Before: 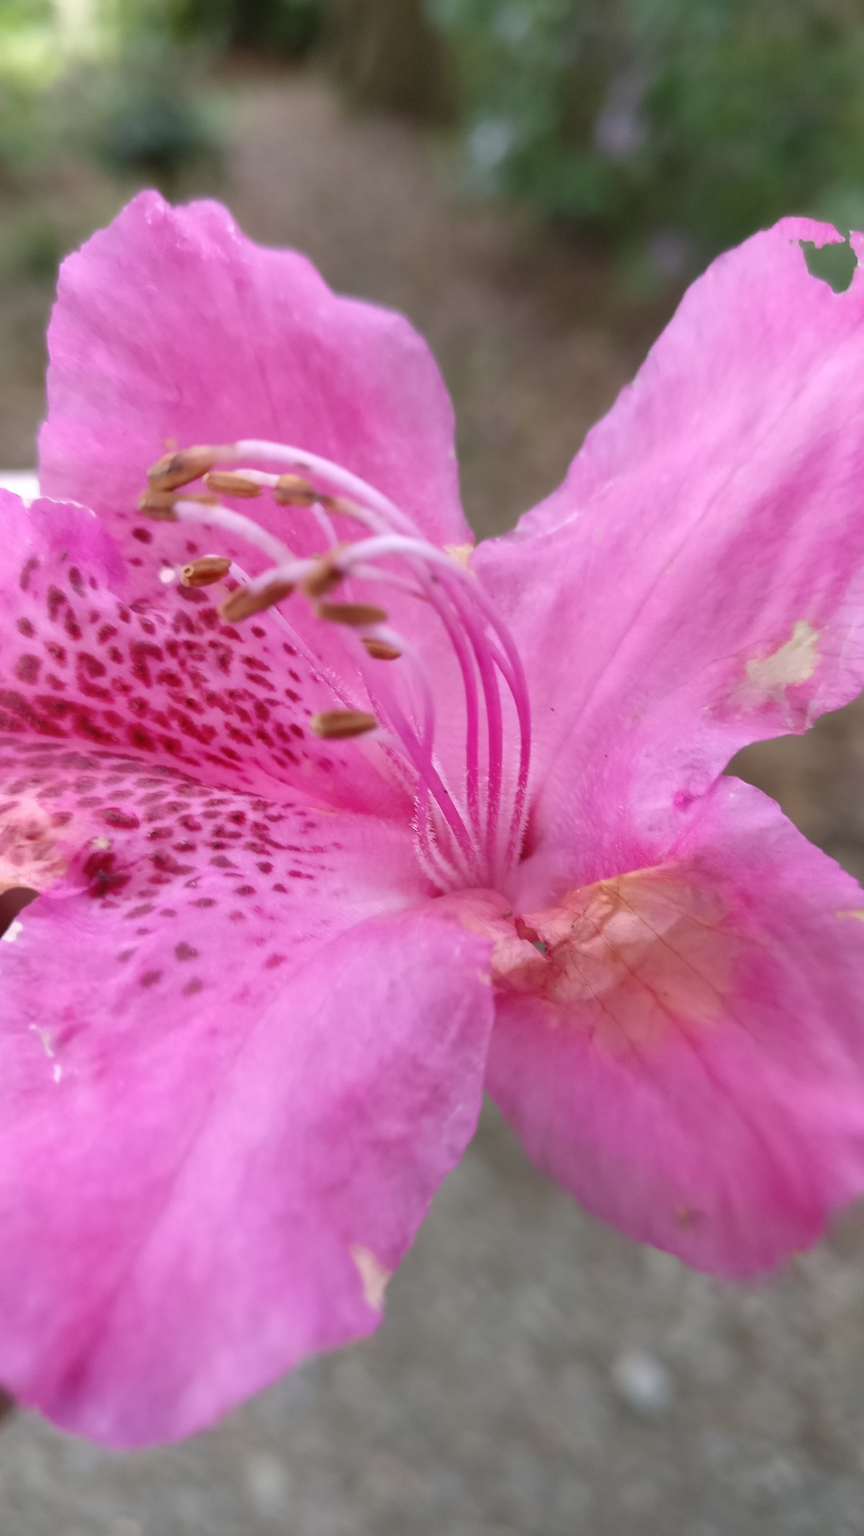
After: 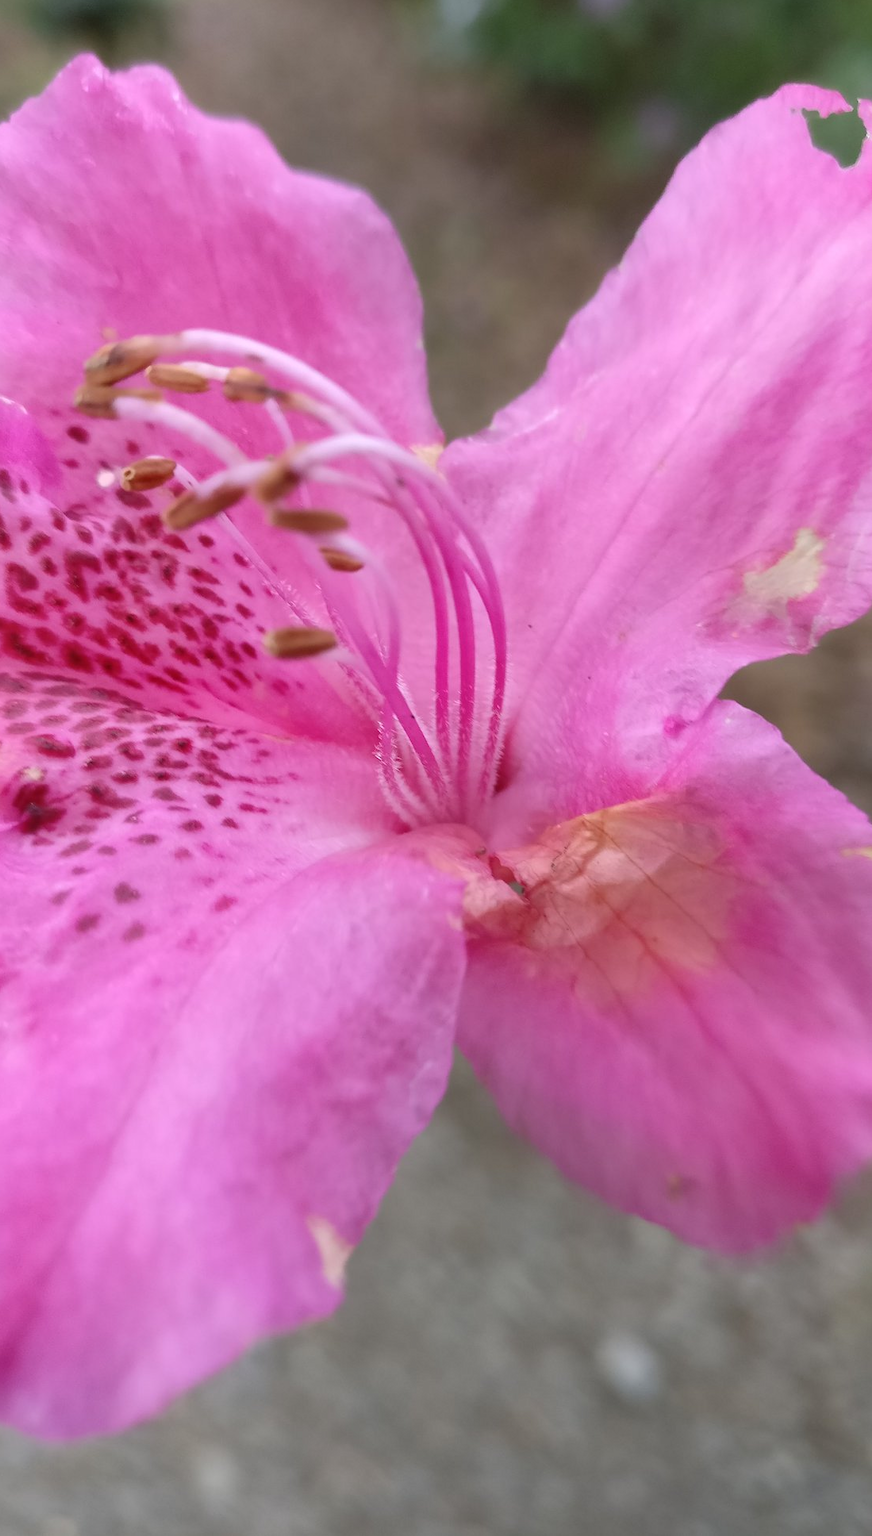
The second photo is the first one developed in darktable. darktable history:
crop and rotate: left 8.262%, top 9.226%
tone equalizer: on, module defaults
